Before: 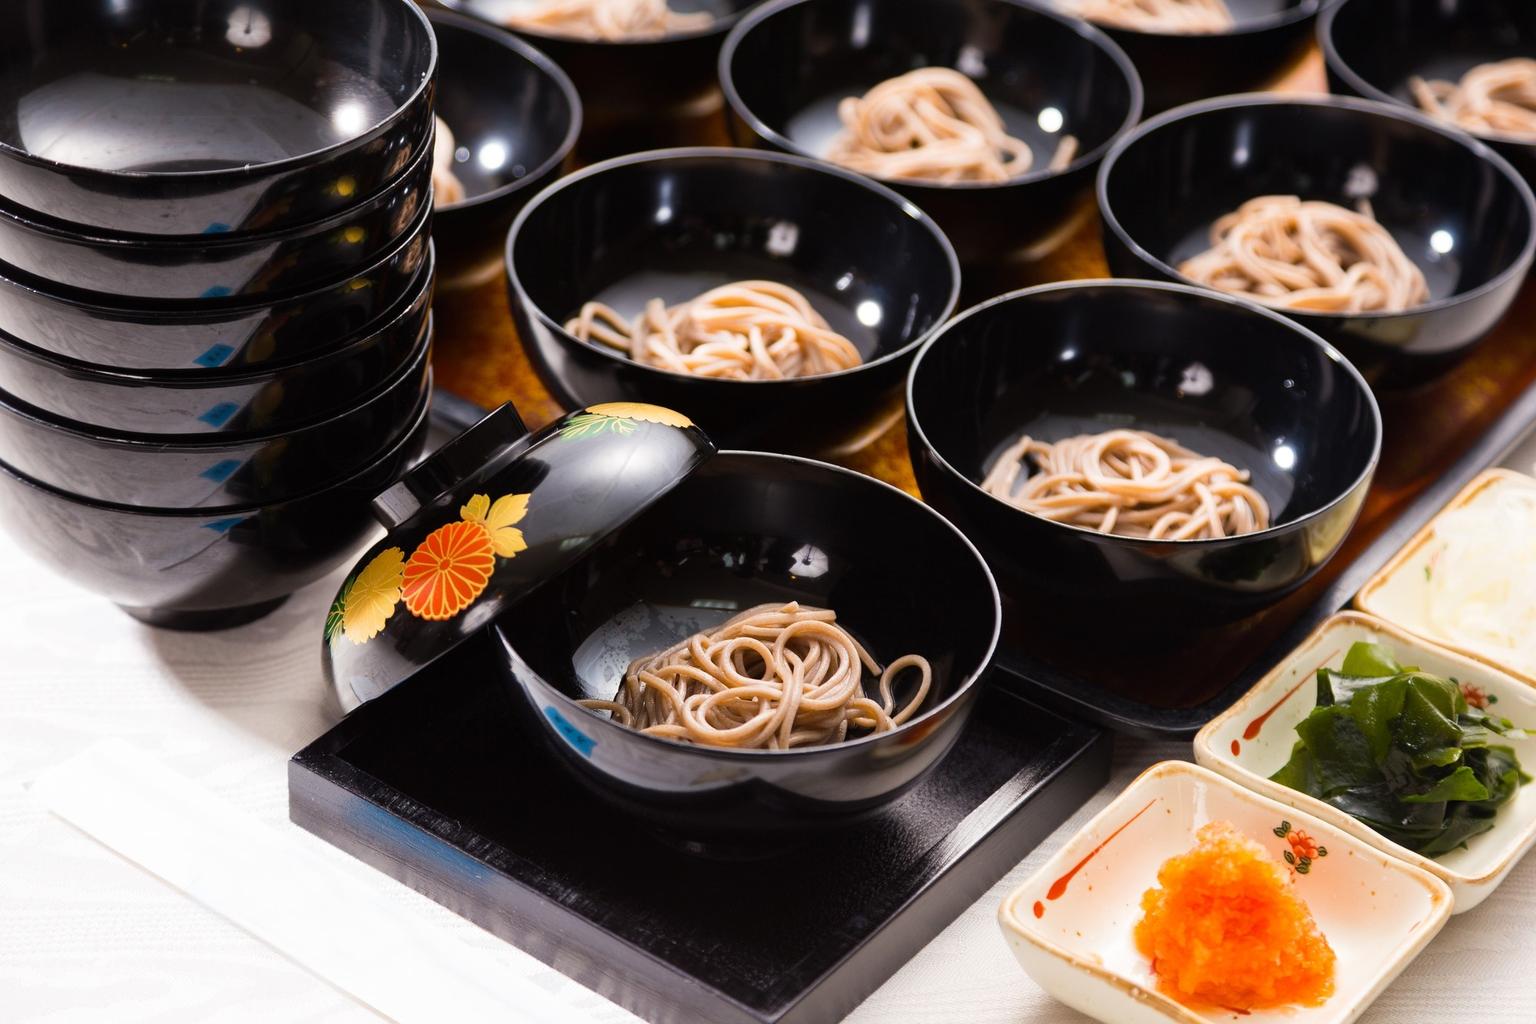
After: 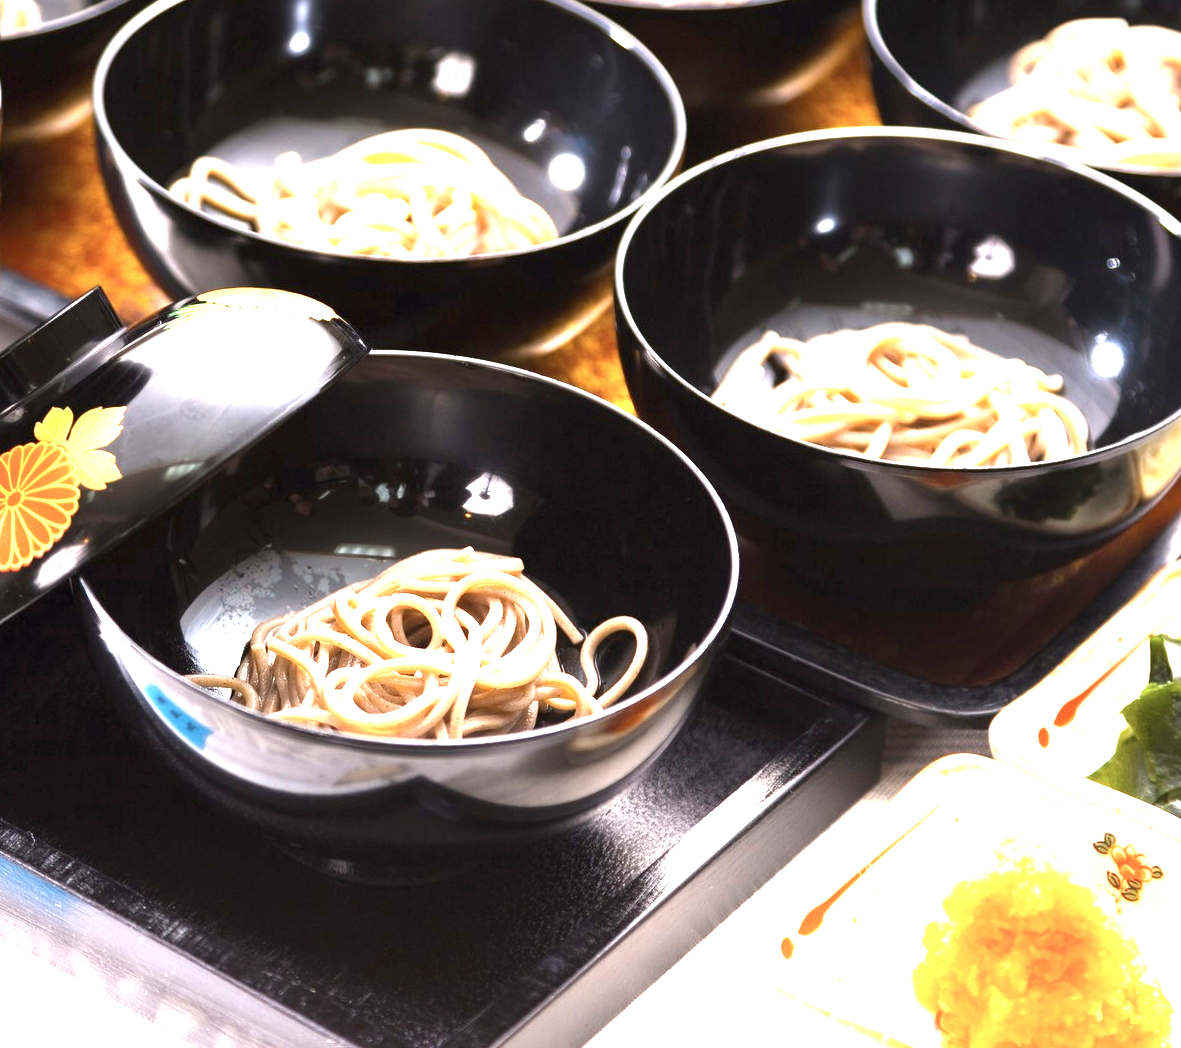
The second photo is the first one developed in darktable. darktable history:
contrast brightness saturation: saturation -0.17
crop and rotate: left 28.256%, top 17.734%, right 12.656%, bottom 3.573%
exposure: exposure 2 EV, compensate highlight preservation false
